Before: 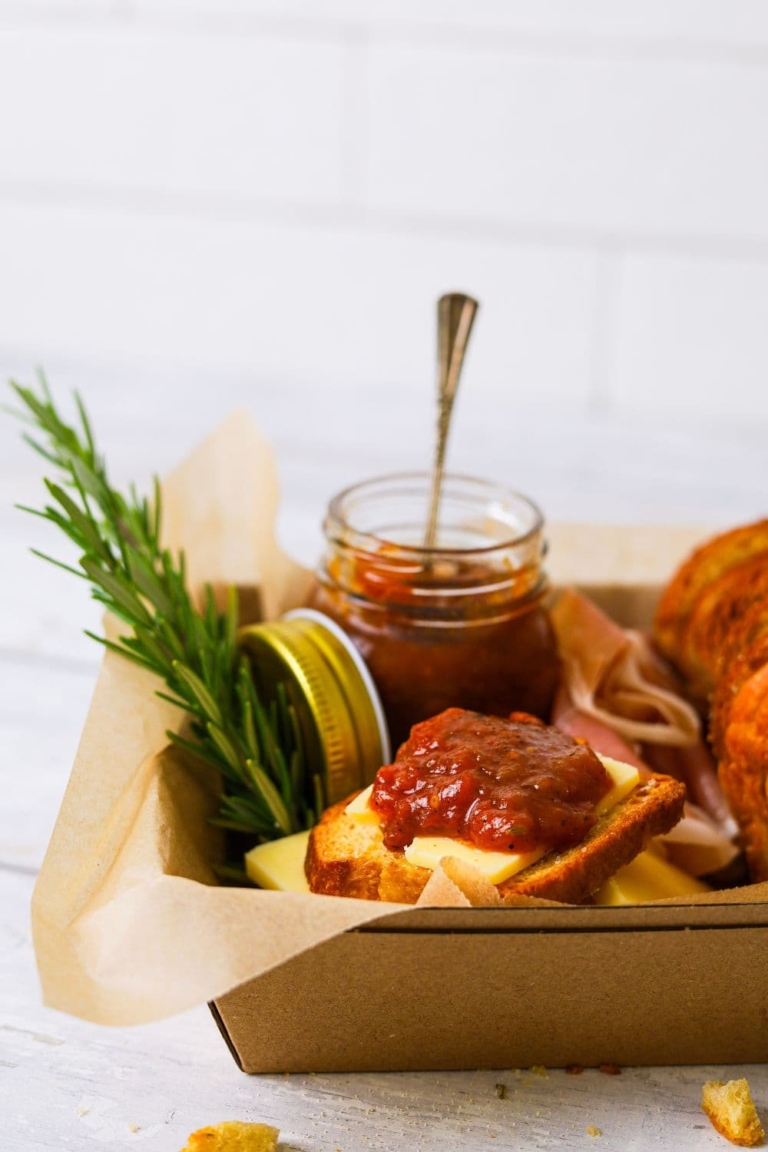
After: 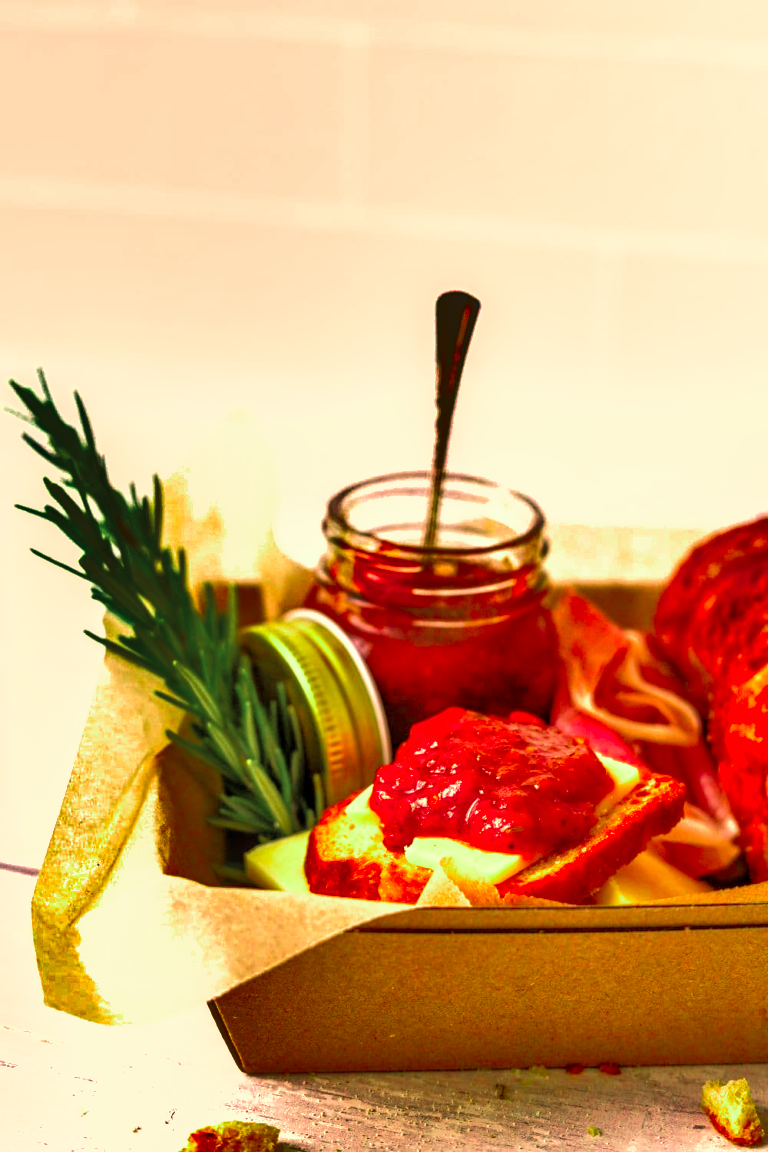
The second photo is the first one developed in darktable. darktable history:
color correction: highlights a* 14.95, highlights b* 31.07
local contrast: detail 130%
tone equalizer: -7 EV 0.158 EV, -6 EV 0.604 EV, -5 EV 1.16 EV, -4 EV 1.35 EV, -3 EV 1.16 EV, -2 EV 0.6 EV, -1 EV 0.161 EV
shadows and highlights: shadows 20.89, highlights -81.04, soften with gaussian
velvia: on, module defaults
exposure: exposure 0.569 EV, compensate highlight preservation false
color zones: curves: ch0 [(0, 0.466) (0.128, 0.466) (0.25, 0.5) (0.375, 0.456) (0.5, 0.5) (0.625, 0.5) (0.737, 0.652) (0.875, 0.5)]; ch1 [(0, 0.603) (0.125, 0.618) (0.261, 0.348) (0.372, 0.353) (0.497, 0.363) (0.611, 0.45) (0.731, 0.427) (0.875, 0.518) (0.998, 0.652)]; ch2 [(0, 0.559) (0.125, 0.451) (0.253, 0.564) (0.37, 0.578) (0.5, 0.466) (0.625, 0.471) (0.731, 0.471) (0.88, 0.485)]
haze removal: compatibility mode true, adaptive false
